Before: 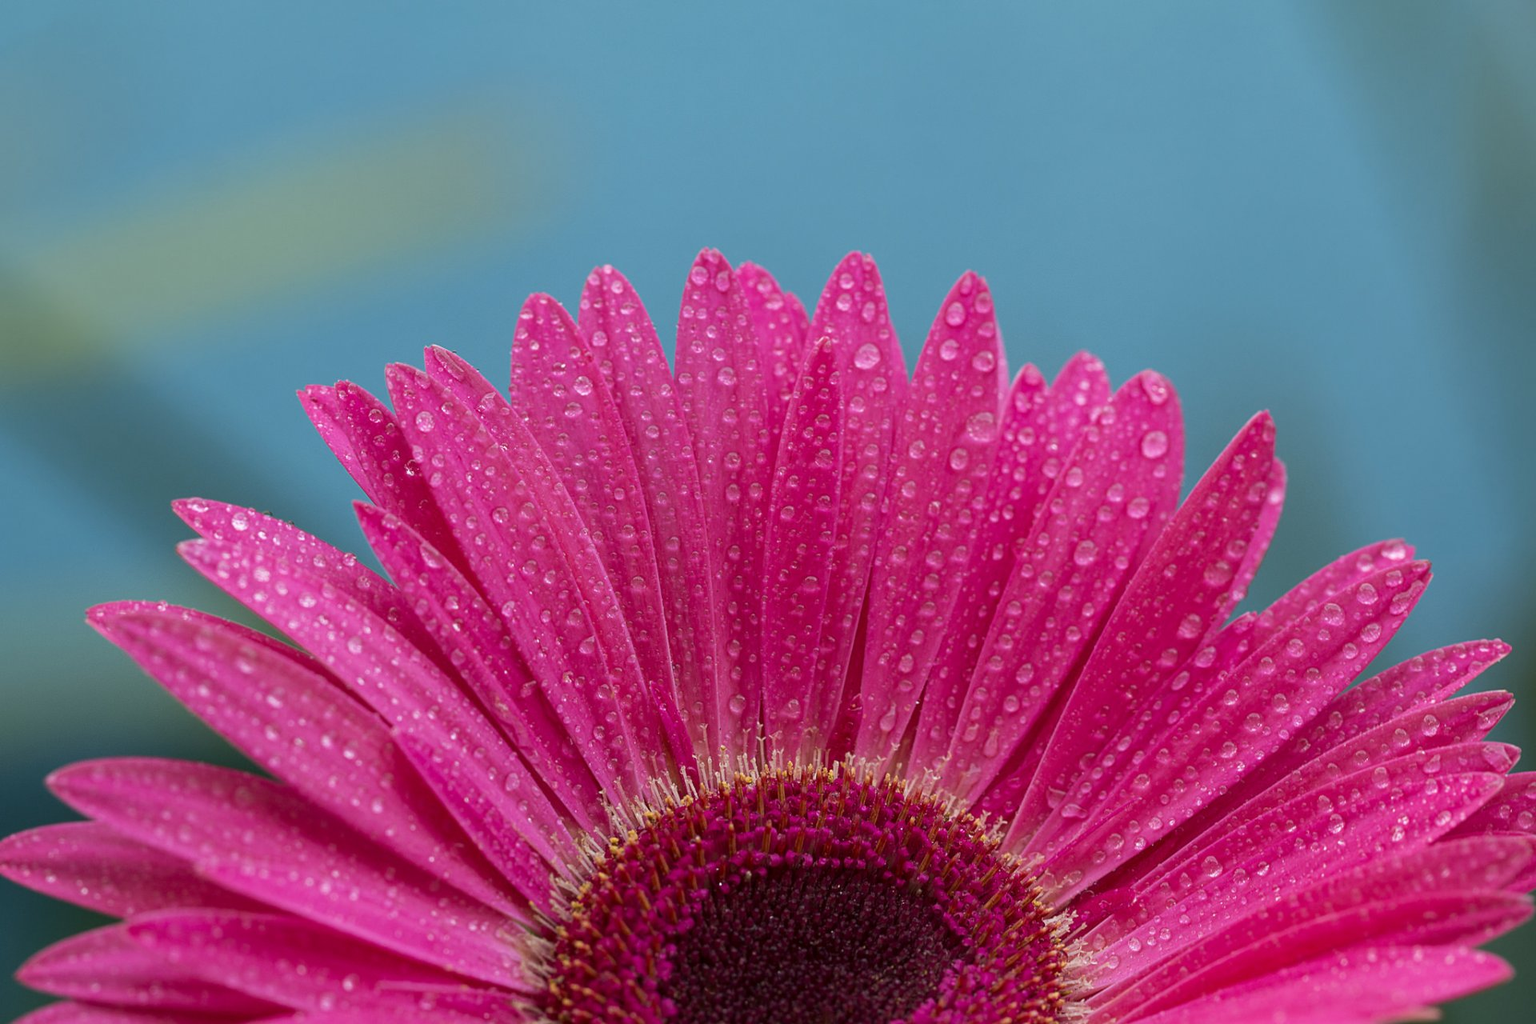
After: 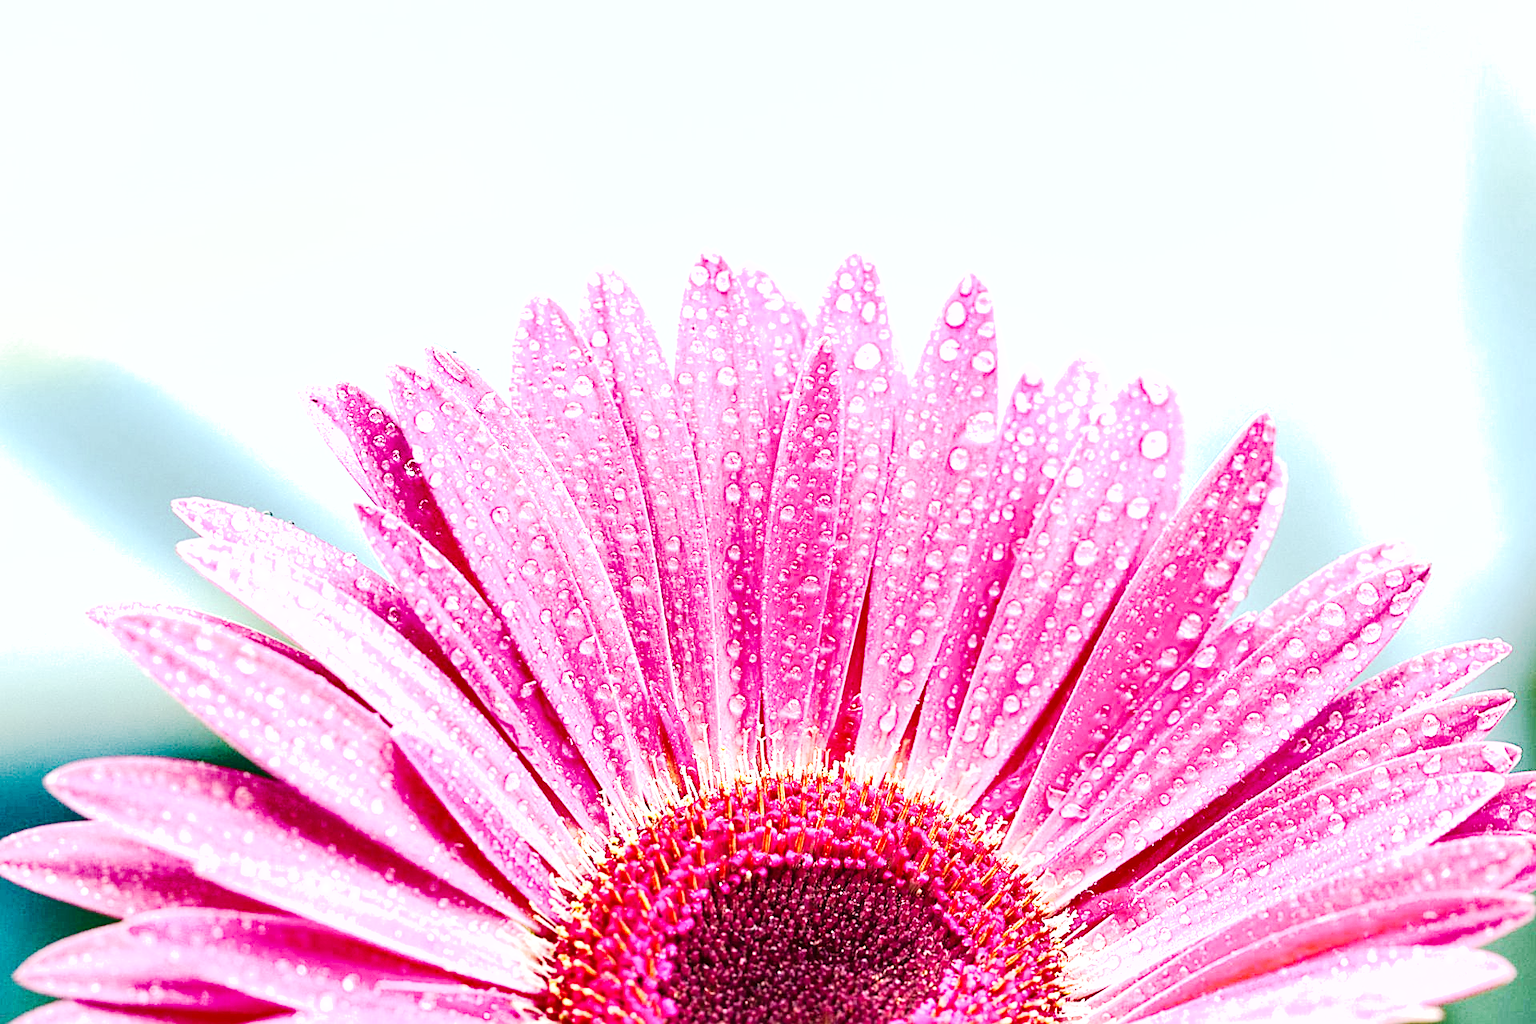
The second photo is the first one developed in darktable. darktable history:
sharpen: on, module defaults
tone curve: curves: ch0 [(0, 0) (0.046, 0.031) (0.163, 0.114) (0.391, 0.432) (0.488, 0.561) (0.695, 0.839) (0.785, 0.904) (1, 0.965)]; ch1 [(0, 0) (0.248, 0.252) (0.427, 0.412) (0.482, 0.462) (0.499, 0.499) (0.518, 0.518) (0.535, 0.577) (0.585, 0.623) (0.679, 0.743) (0.788, 0.809) (1, 1)]; ch2 [(0, 0) (0.313, 0.262) (0.427, 0.417) (0.473, 0.47) (0.503, 0.503) (0.523, 0.515) (0.557, 0.596) (0.598, 0.646) (0.708, 0.771) (1, 1)], preserve colors none
exposure: black level correction 0, exposure 2.137 EV, compensate highlight preservation false
velvia: strength 9.59%
tone equalizer: -8 EV -0.783 EV, -7 EV -0.711 EV, -6 EV -0.617 EV, -5 EV -0.413 EV, -3 EV 0.377 EV, -2 EV 0.6 EV, -1 EV 0.678 EV, +0 EV 0.775 EV
shadows and highlights: radius 106.26, shadows 44.8, highlights -66.98, low approximation 0.01, soften with gaussian
